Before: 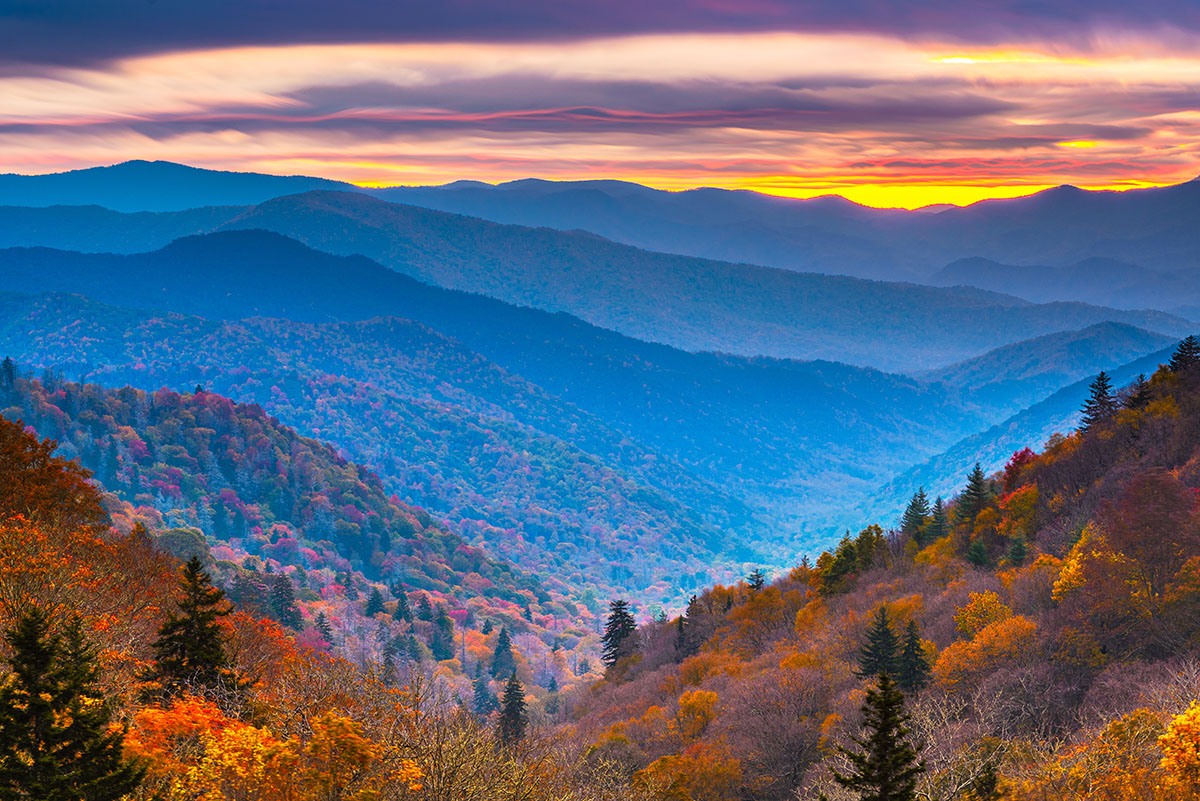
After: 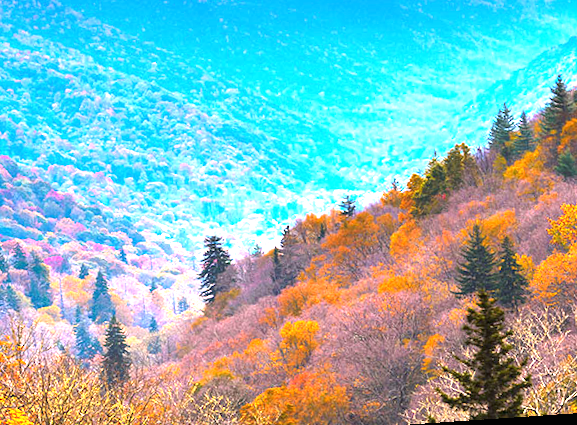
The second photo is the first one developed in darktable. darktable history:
exposure: black level correction 0, exposure 1.741 EV, compensate exposure bias true, compensate highlight preservation false
rotate and perspective: rotation -4.2°, shear 0.006, automatic cropping off
crop: left 35.976%, top 45.819%, right 18.162%, bottom 5.807%
